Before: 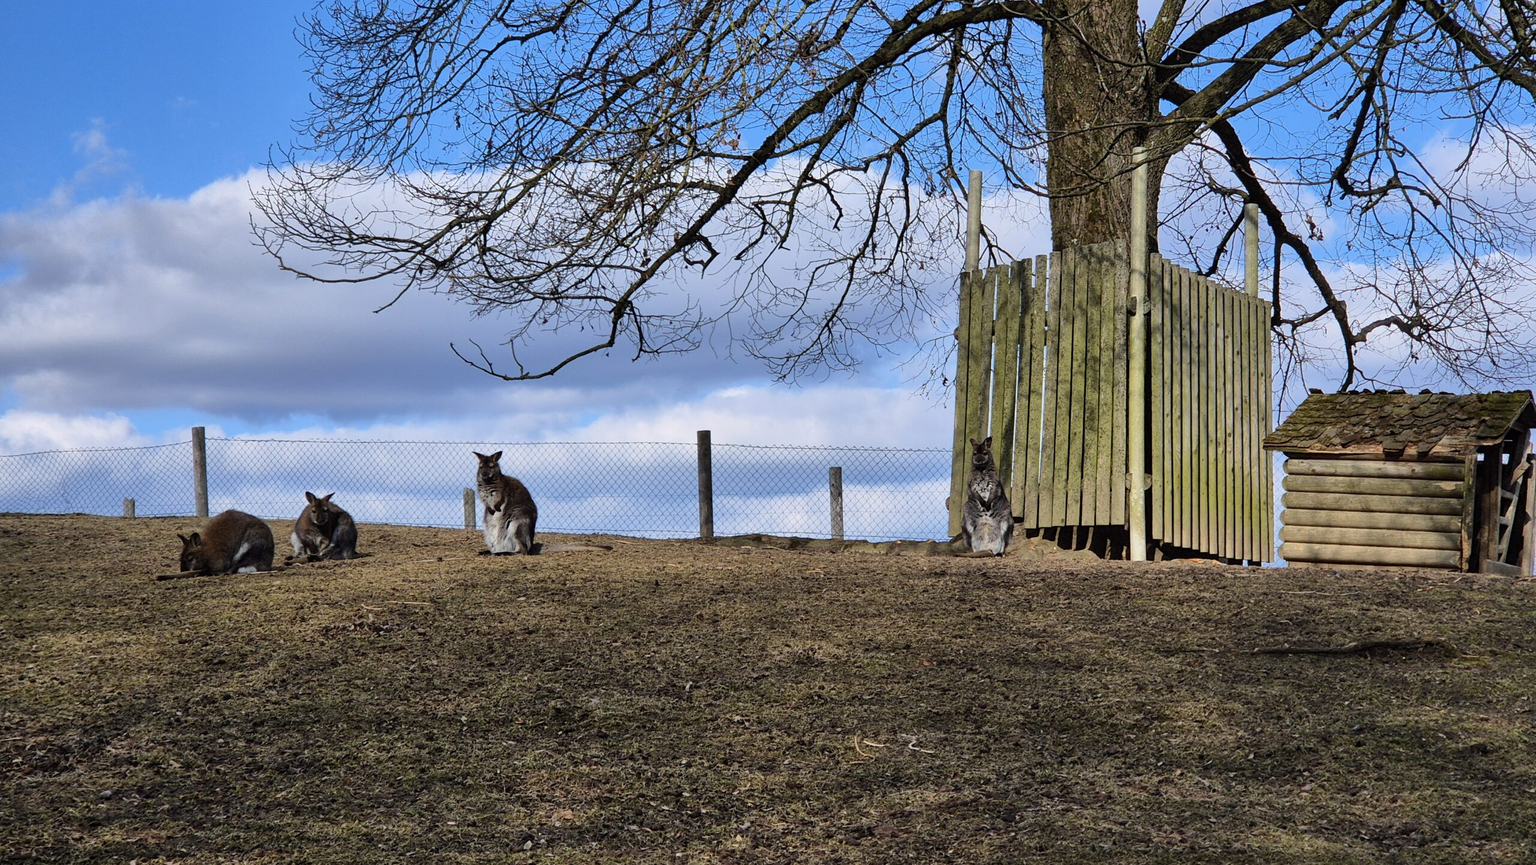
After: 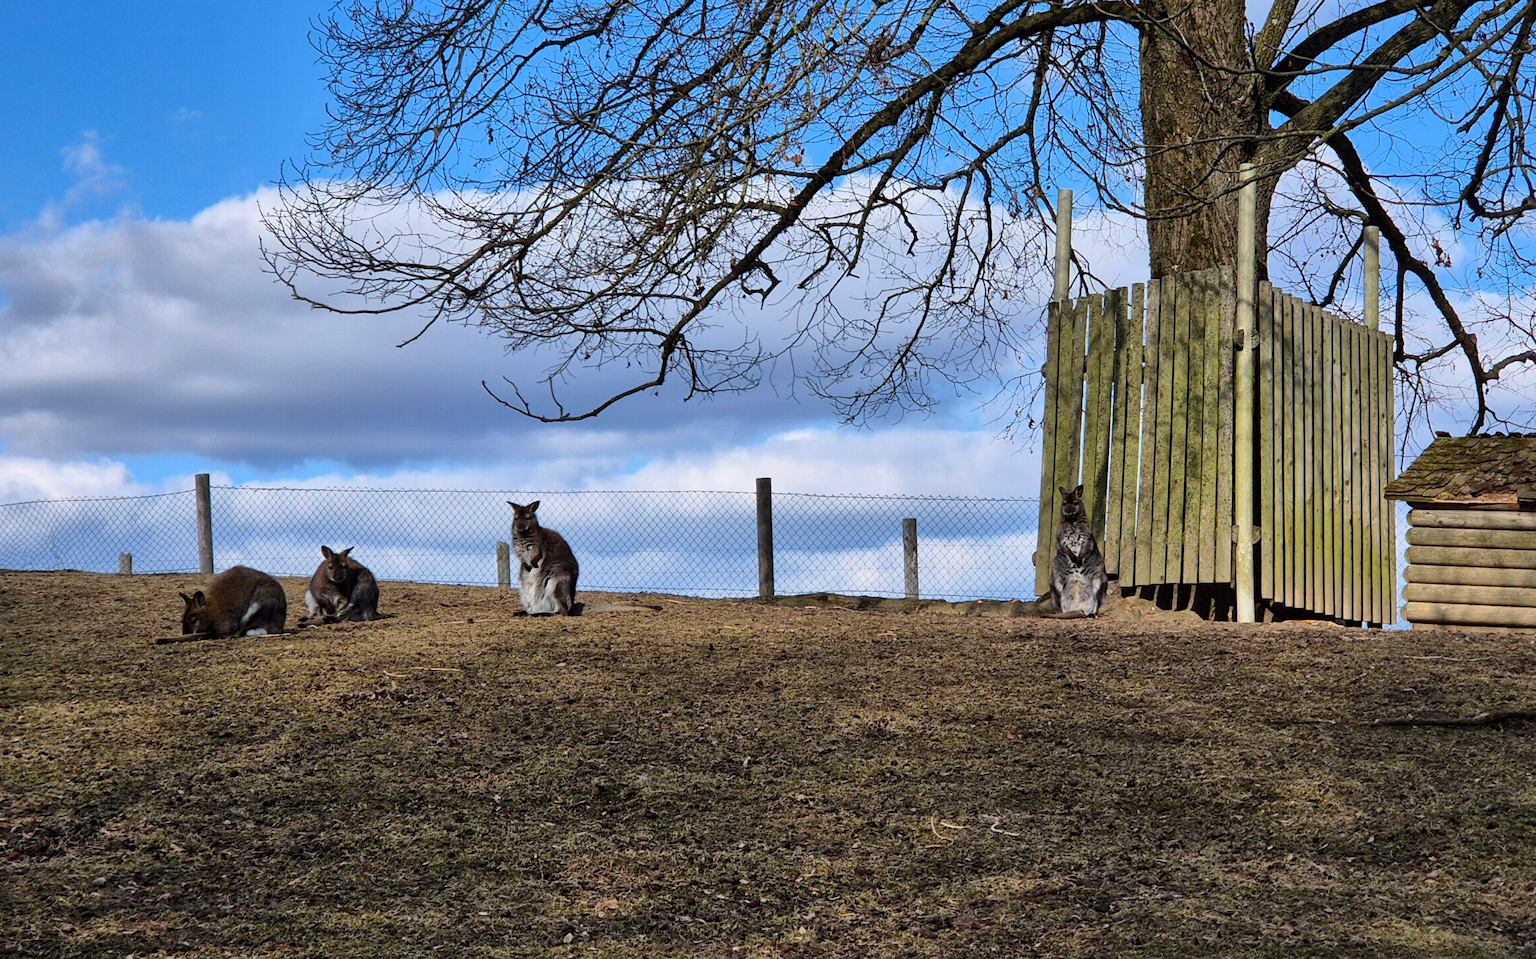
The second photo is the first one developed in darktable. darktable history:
crop and rotate: left 1.088%, right 8.807%
local contrast: mode bilateral grid, contrast 20, coarseness 50, detail 120%, midtone range 0.2
